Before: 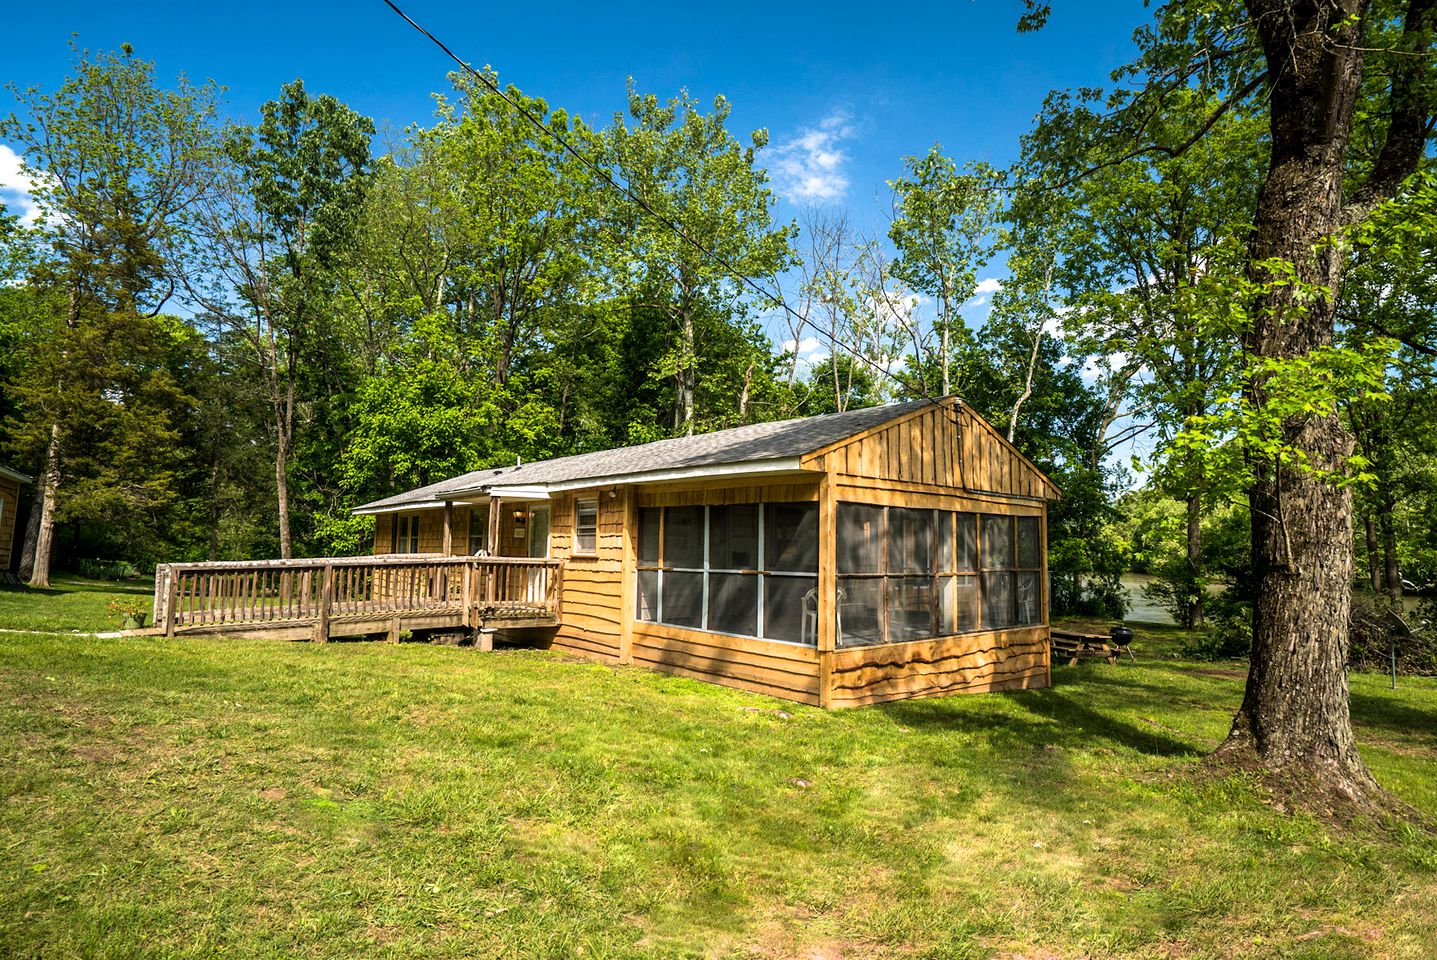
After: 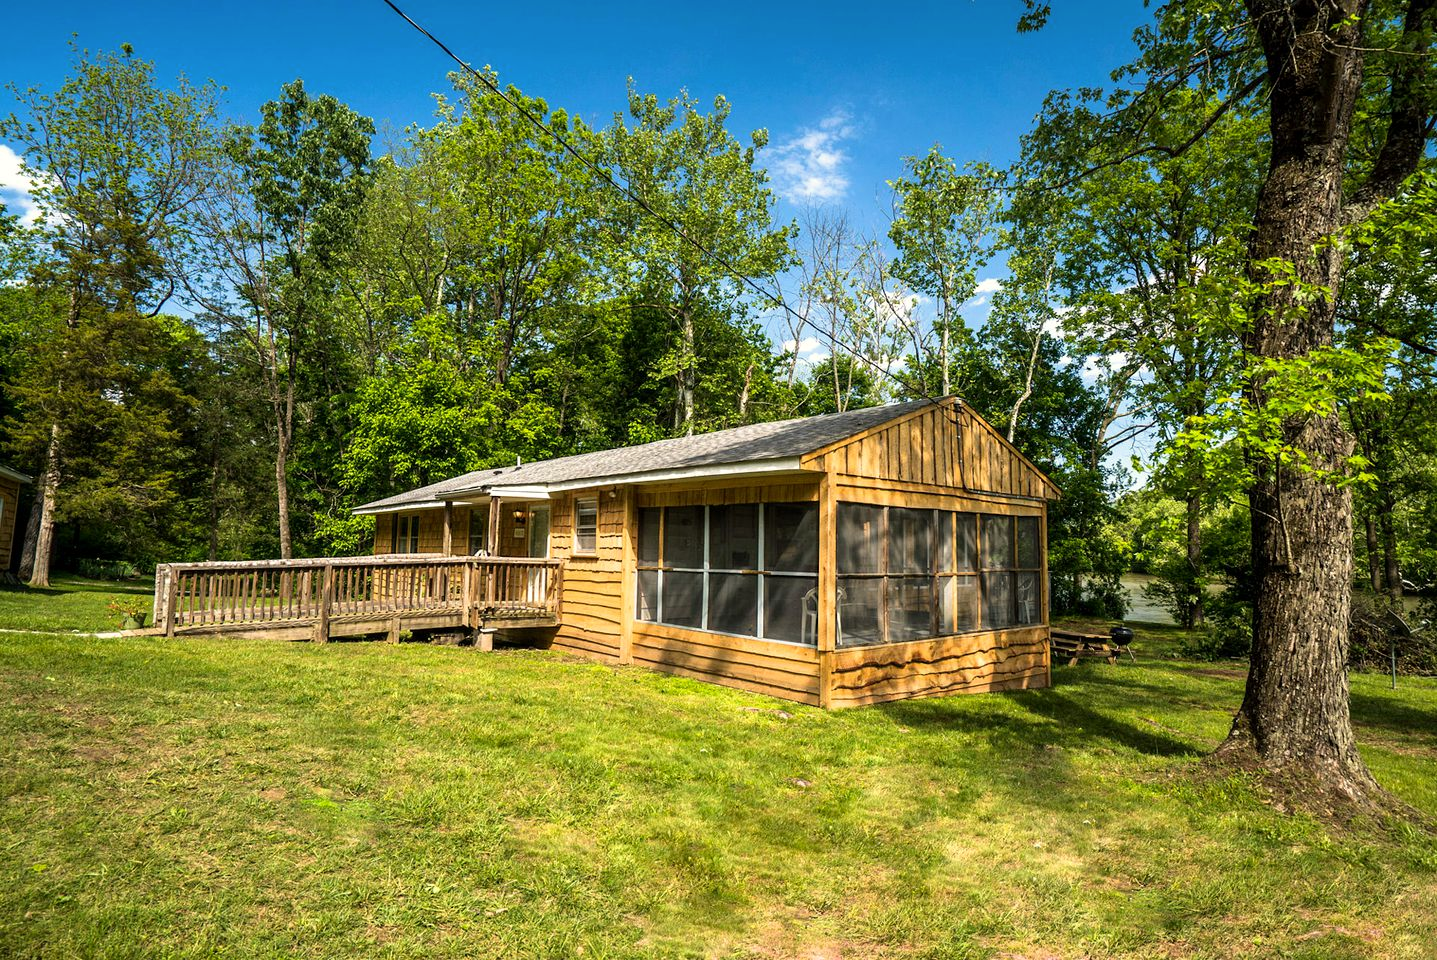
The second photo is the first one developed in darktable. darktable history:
color correction: highlights b* 2.96
